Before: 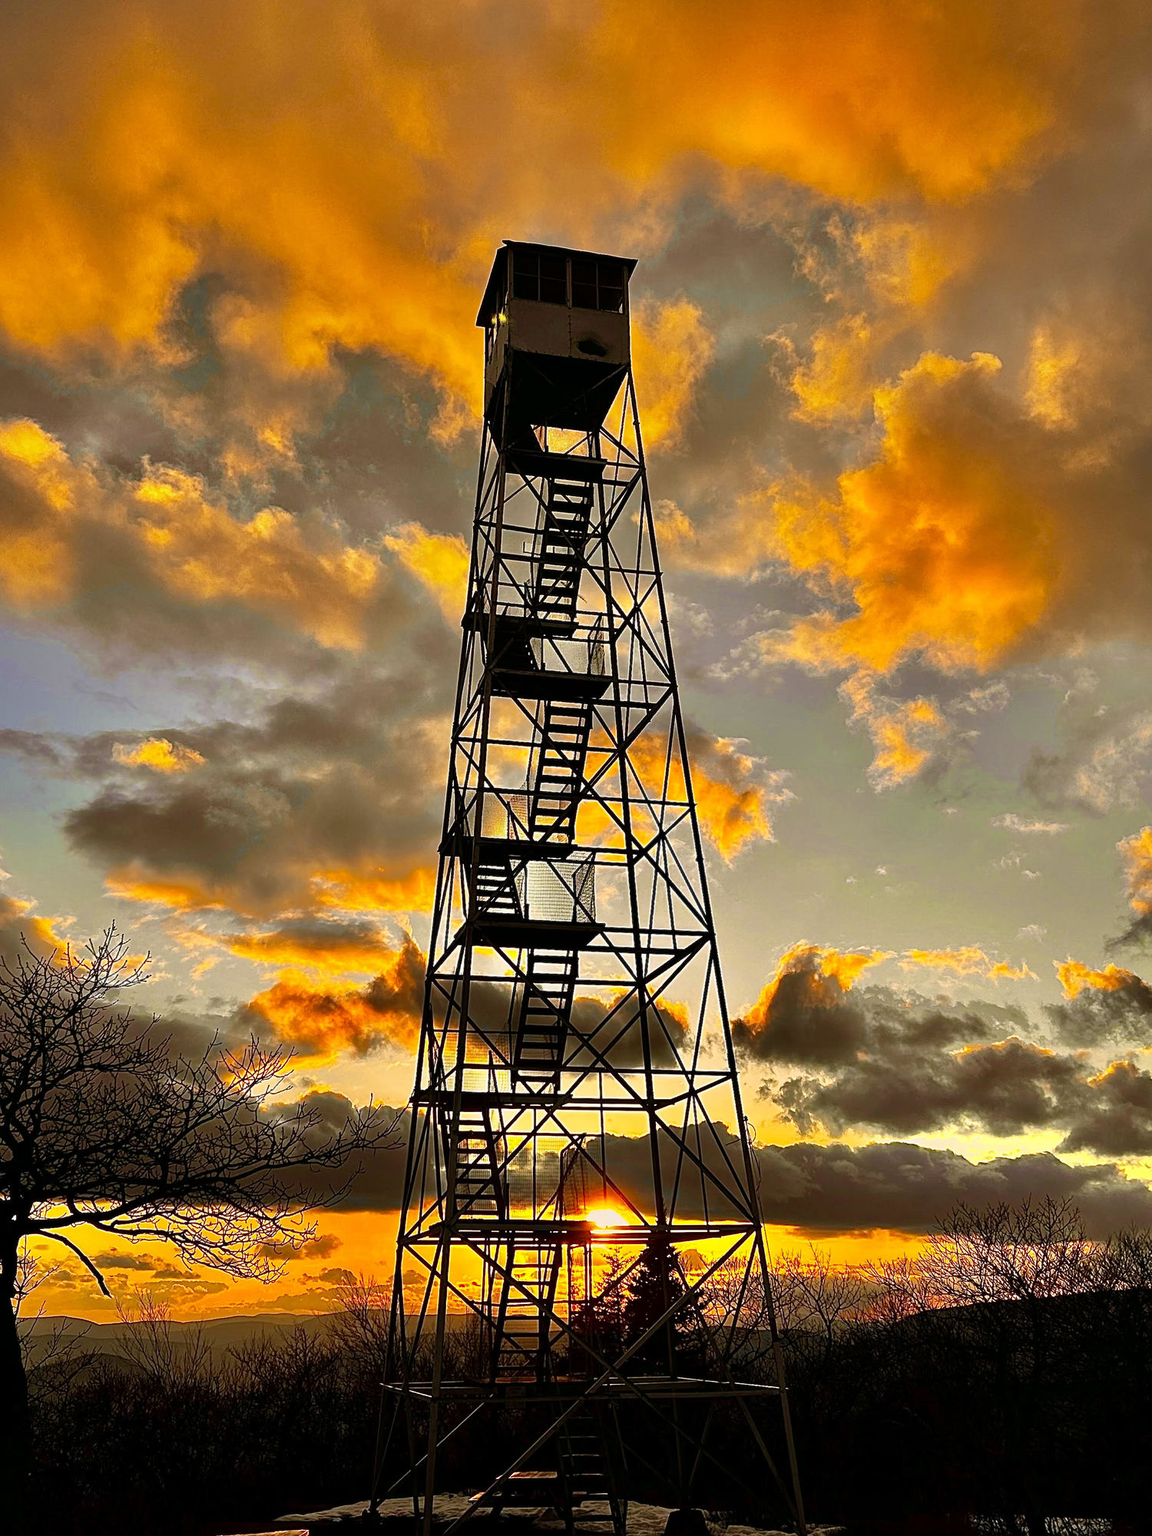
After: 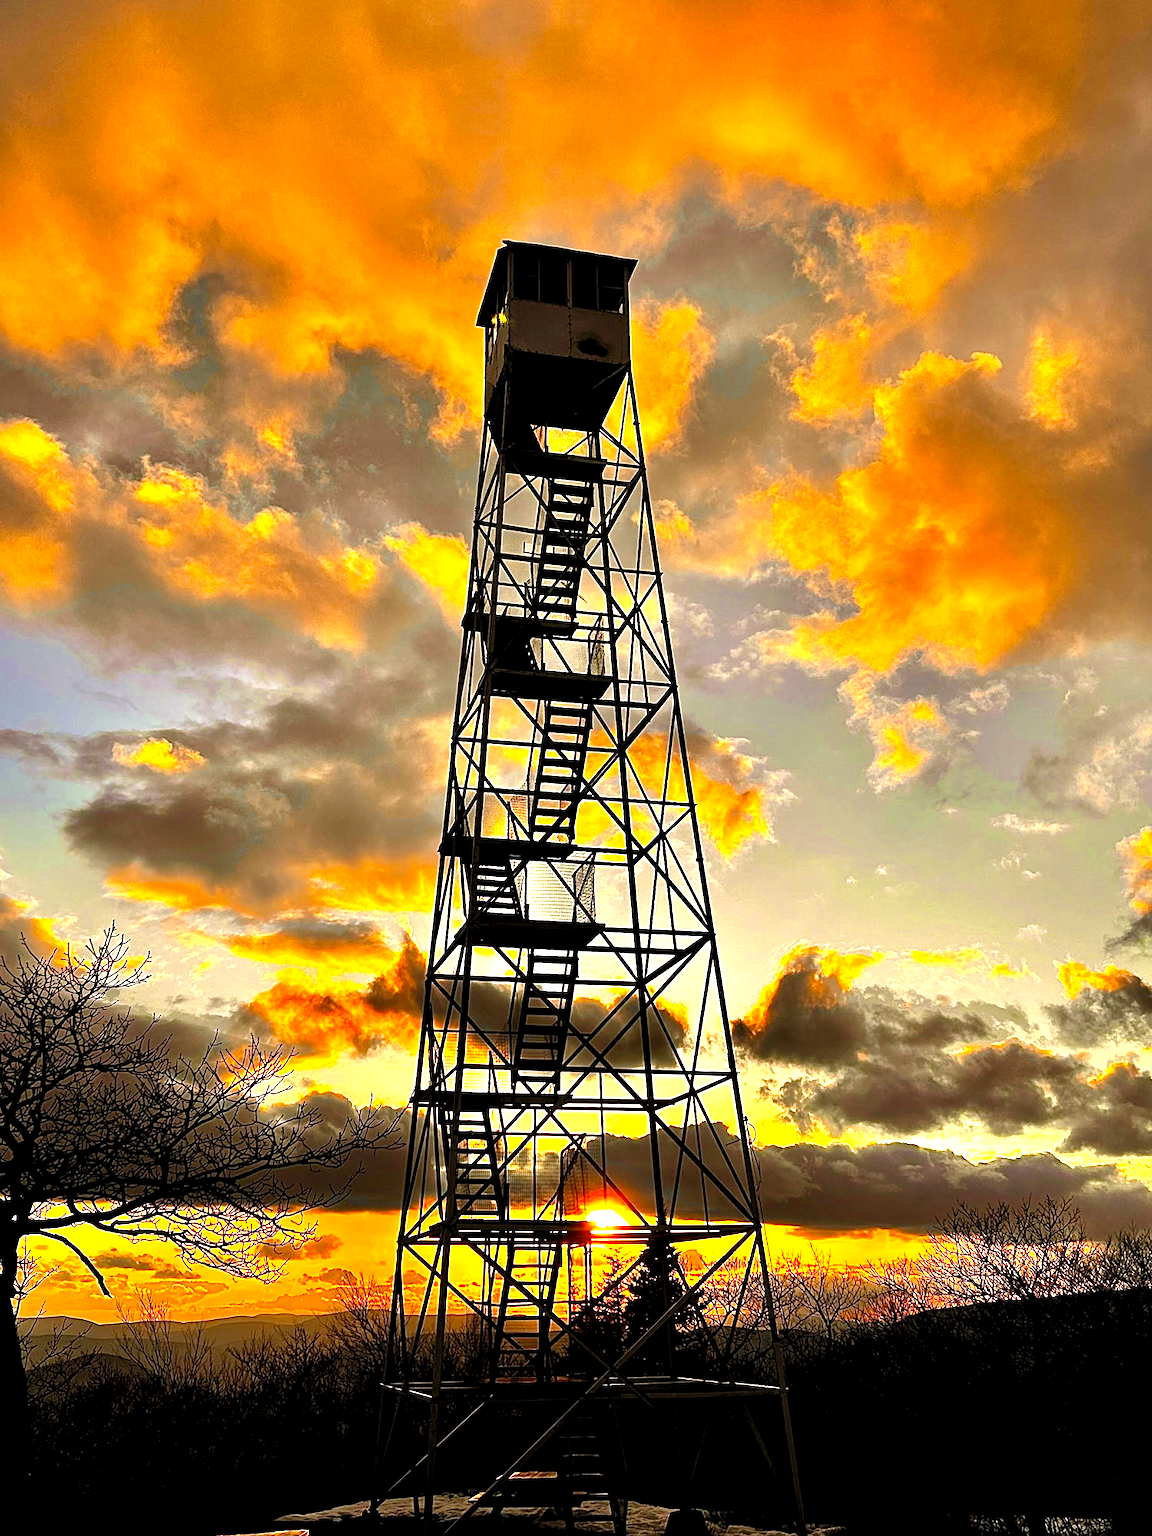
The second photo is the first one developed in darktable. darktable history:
base curve: preserve colors none
exposure: exposure 0.561 EV, compensate exposure bias true, compensate highlight preservation false
levels: levels [0.062, 0.494, 0.925]
